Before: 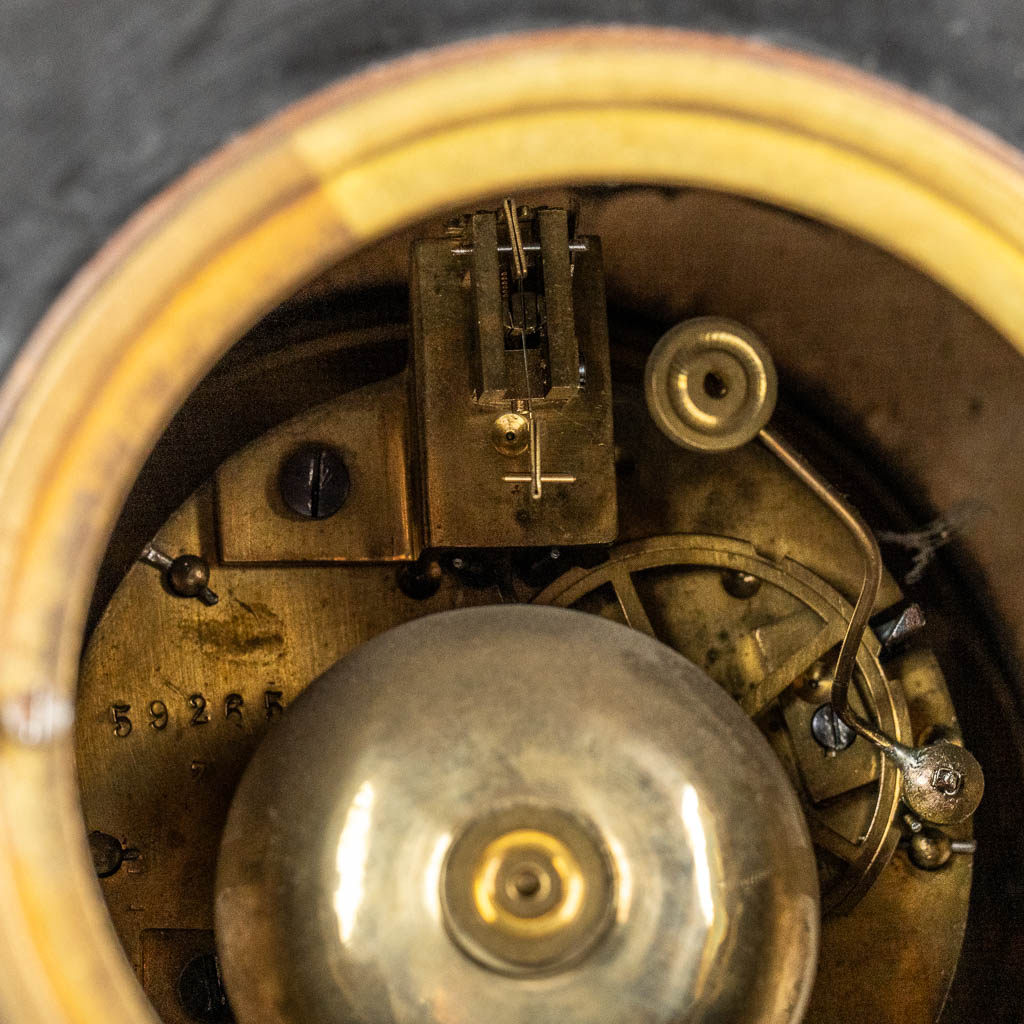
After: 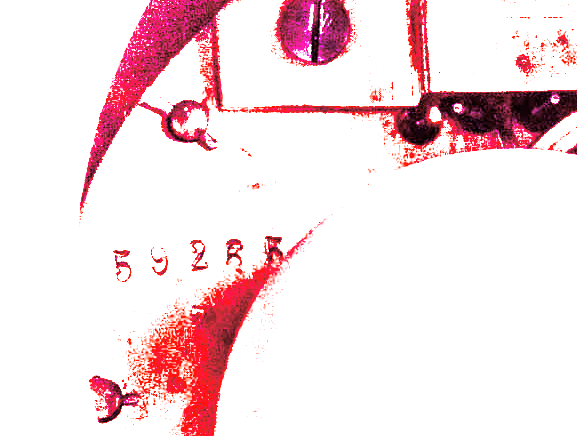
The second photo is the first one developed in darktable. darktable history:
white balance: red 8, blue 8
split-toning: on, module defaults
crop: top 44.483%, right 43.593%, bottom 12.892%
